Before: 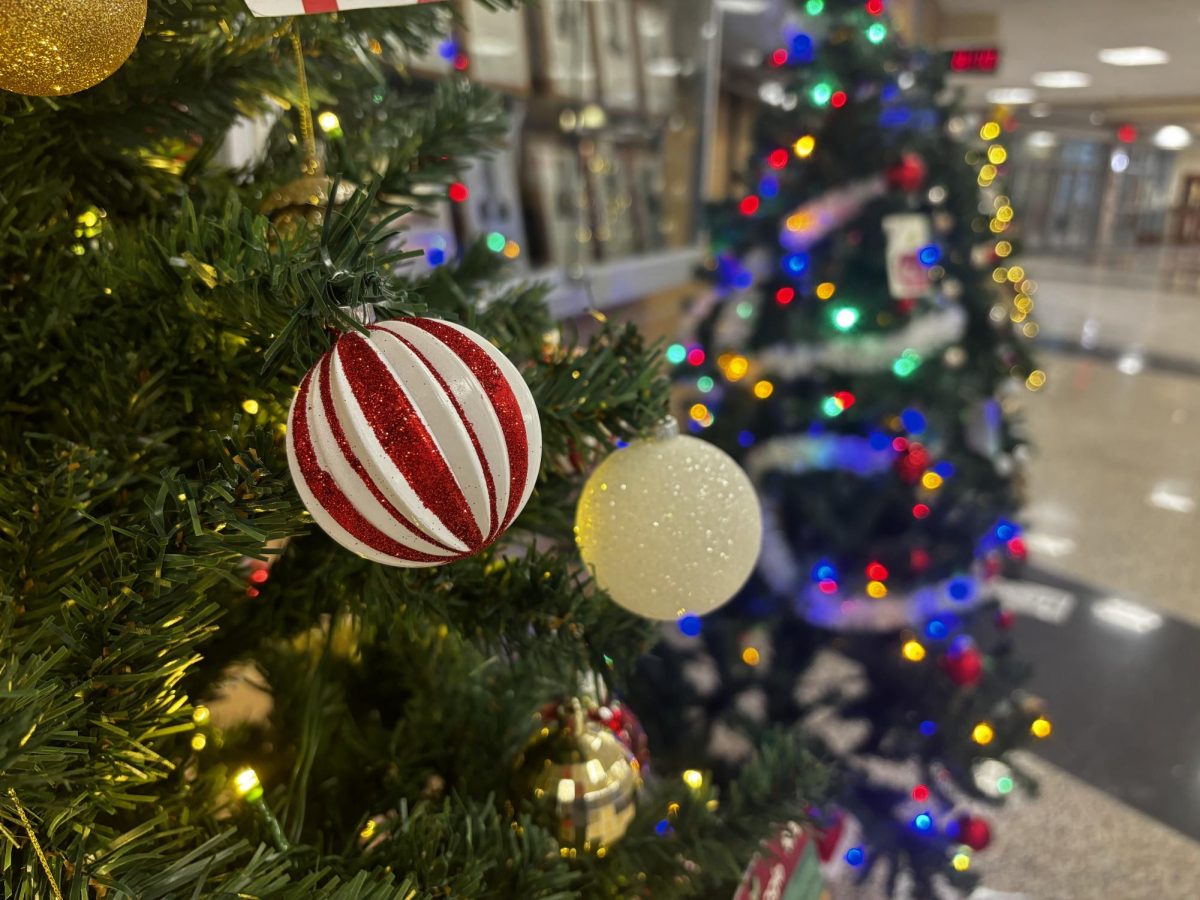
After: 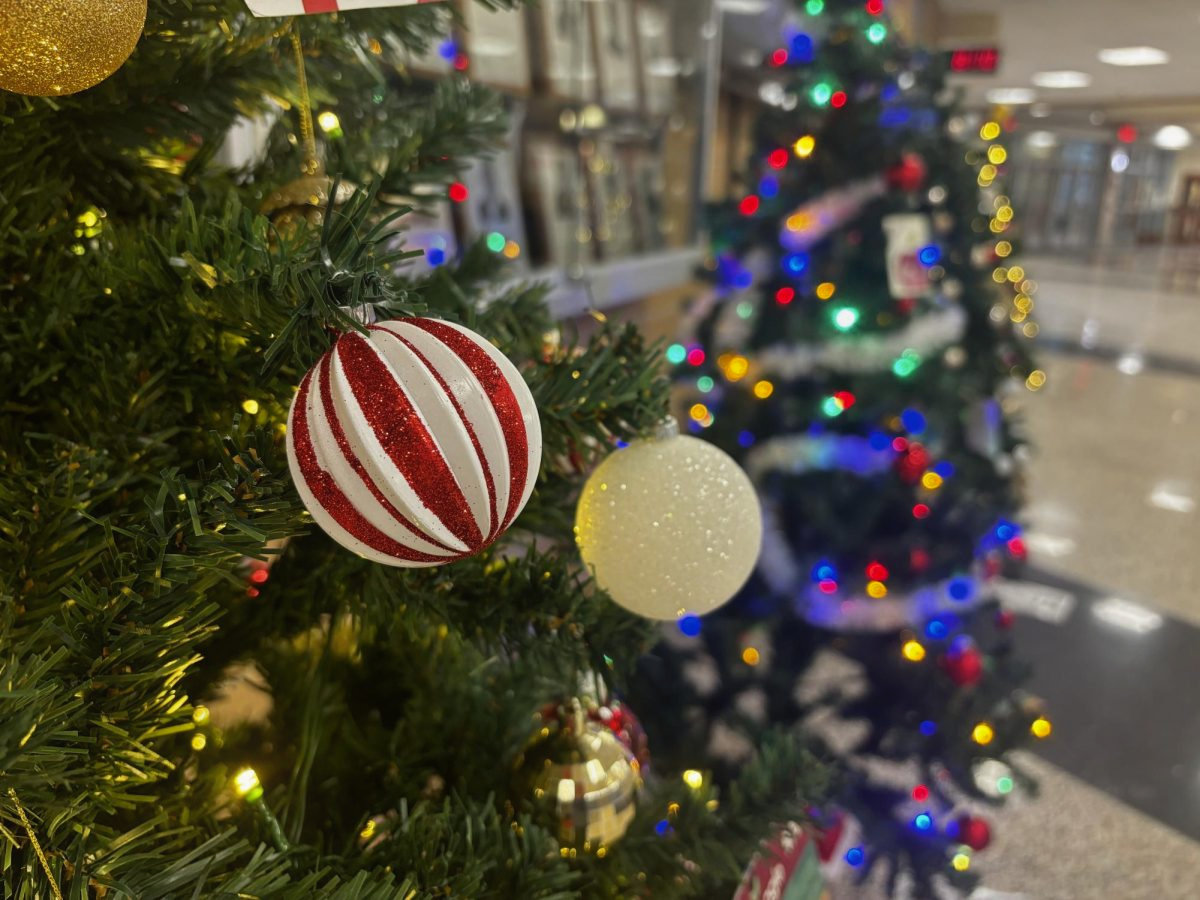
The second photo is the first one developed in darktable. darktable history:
contrast equalizer: octaves 7, y [[0.6 ×6], [0.55 ×6], [0 ×6], [0 ×6], [0 ×6]], mix -0.2
bloom: size 9%, threshold 100%, strength 7%
